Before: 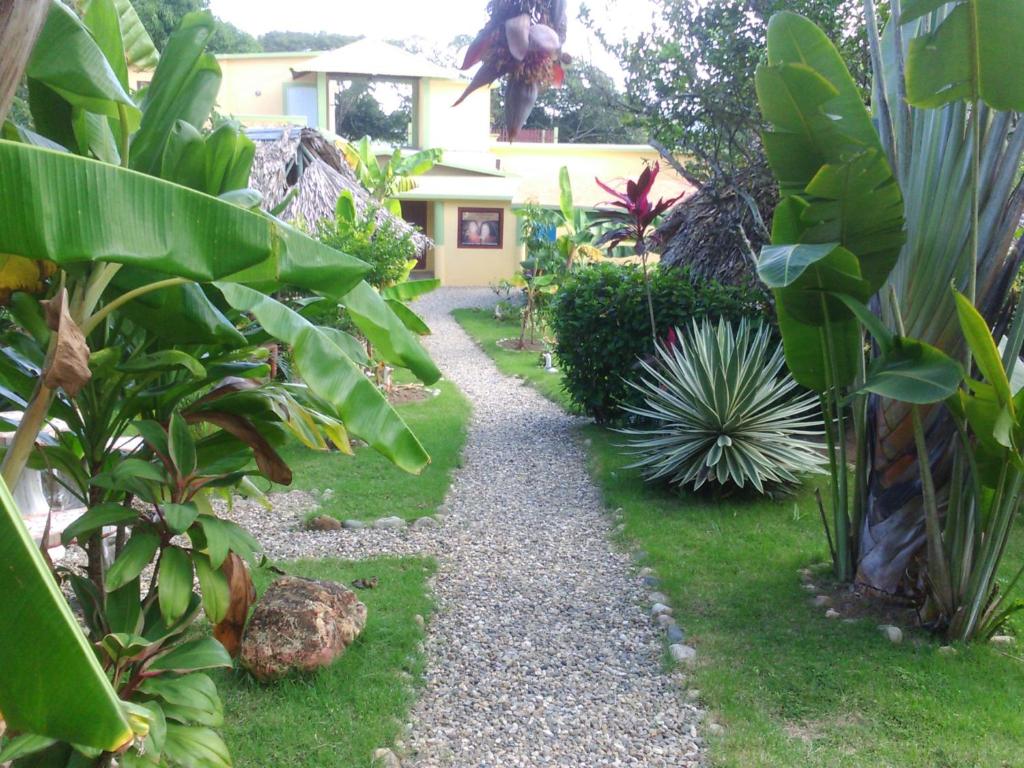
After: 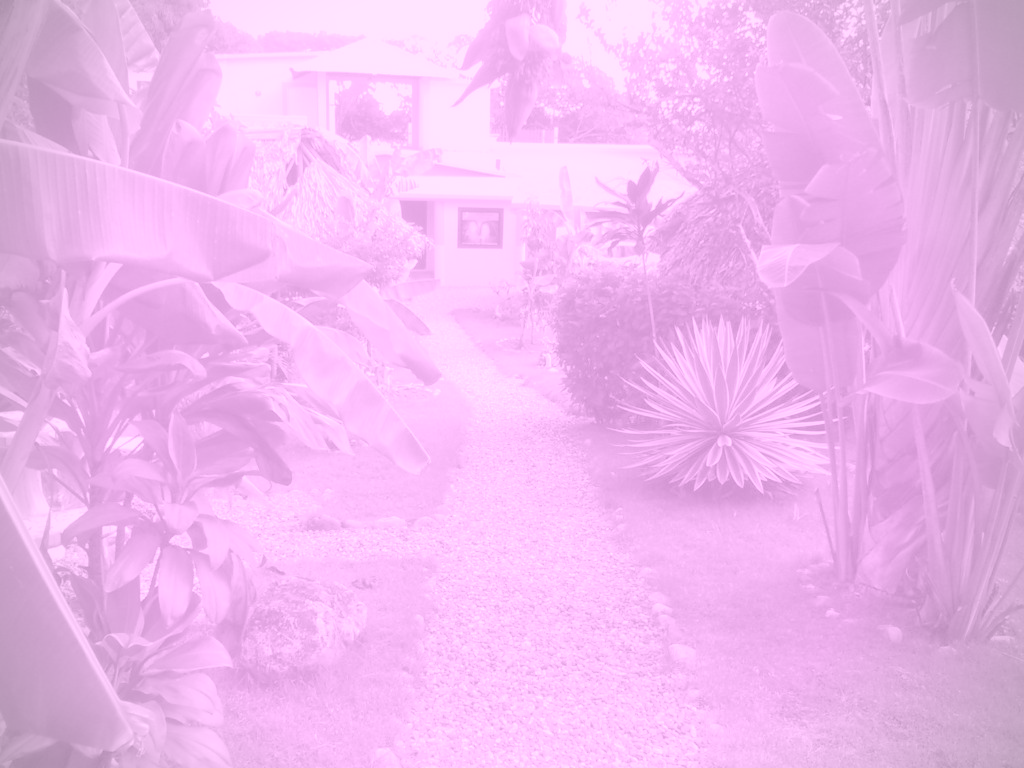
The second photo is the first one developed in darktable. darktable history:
white balance: red 0.967, blue 1.049
shadows and highlights: on, module defaults
colorize: hue 331.2°, saturation 69%, source mix 30.28%, lightness 69.02%, version 1
vignetting: on, module defaults
